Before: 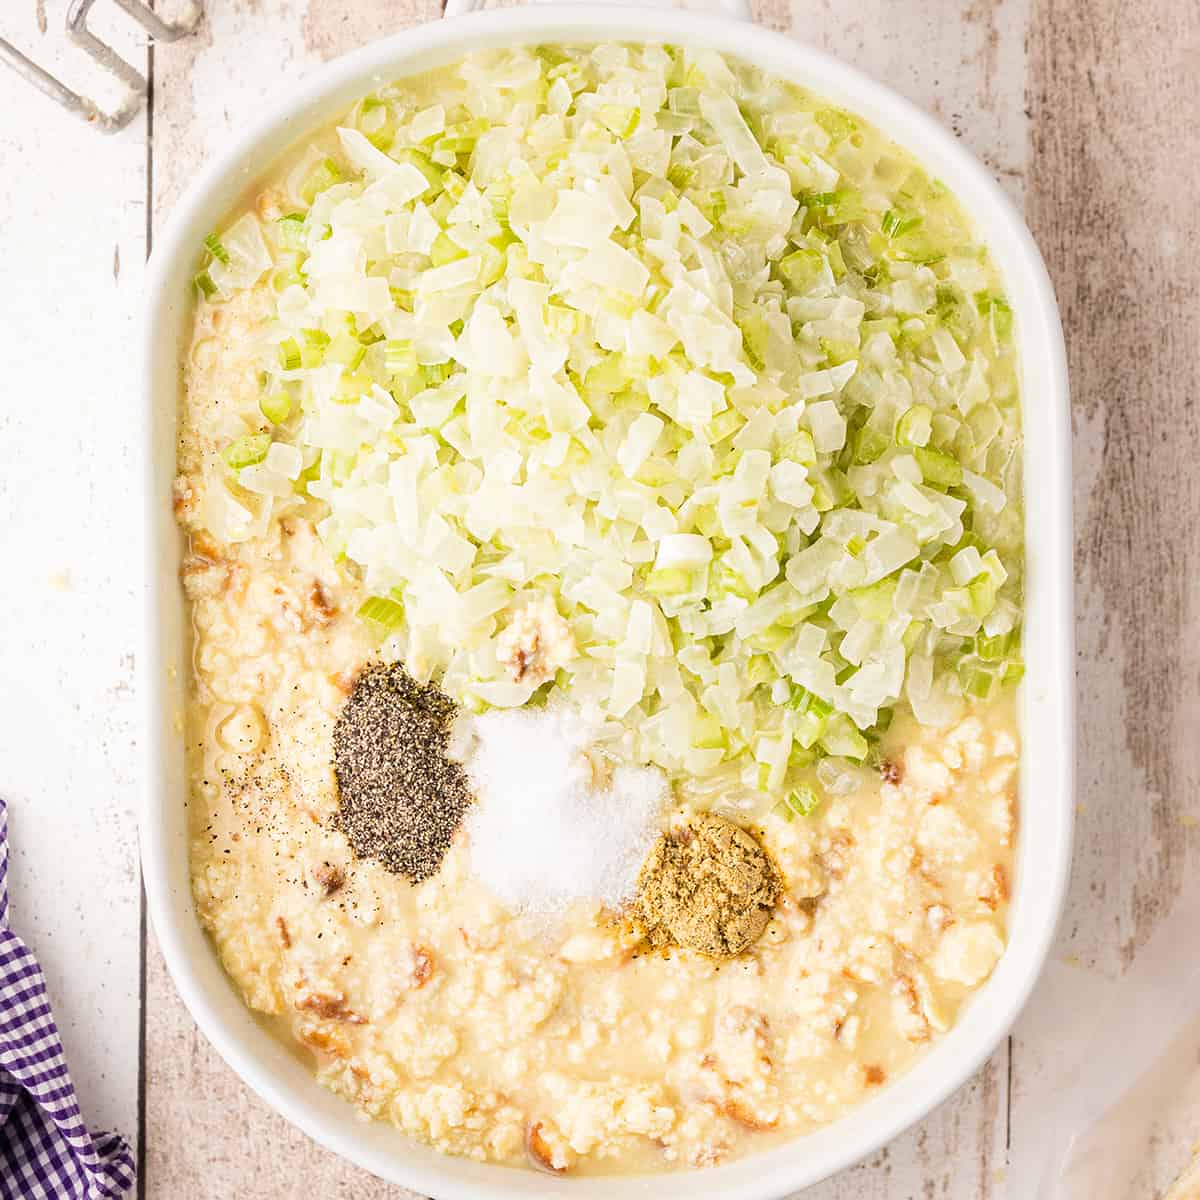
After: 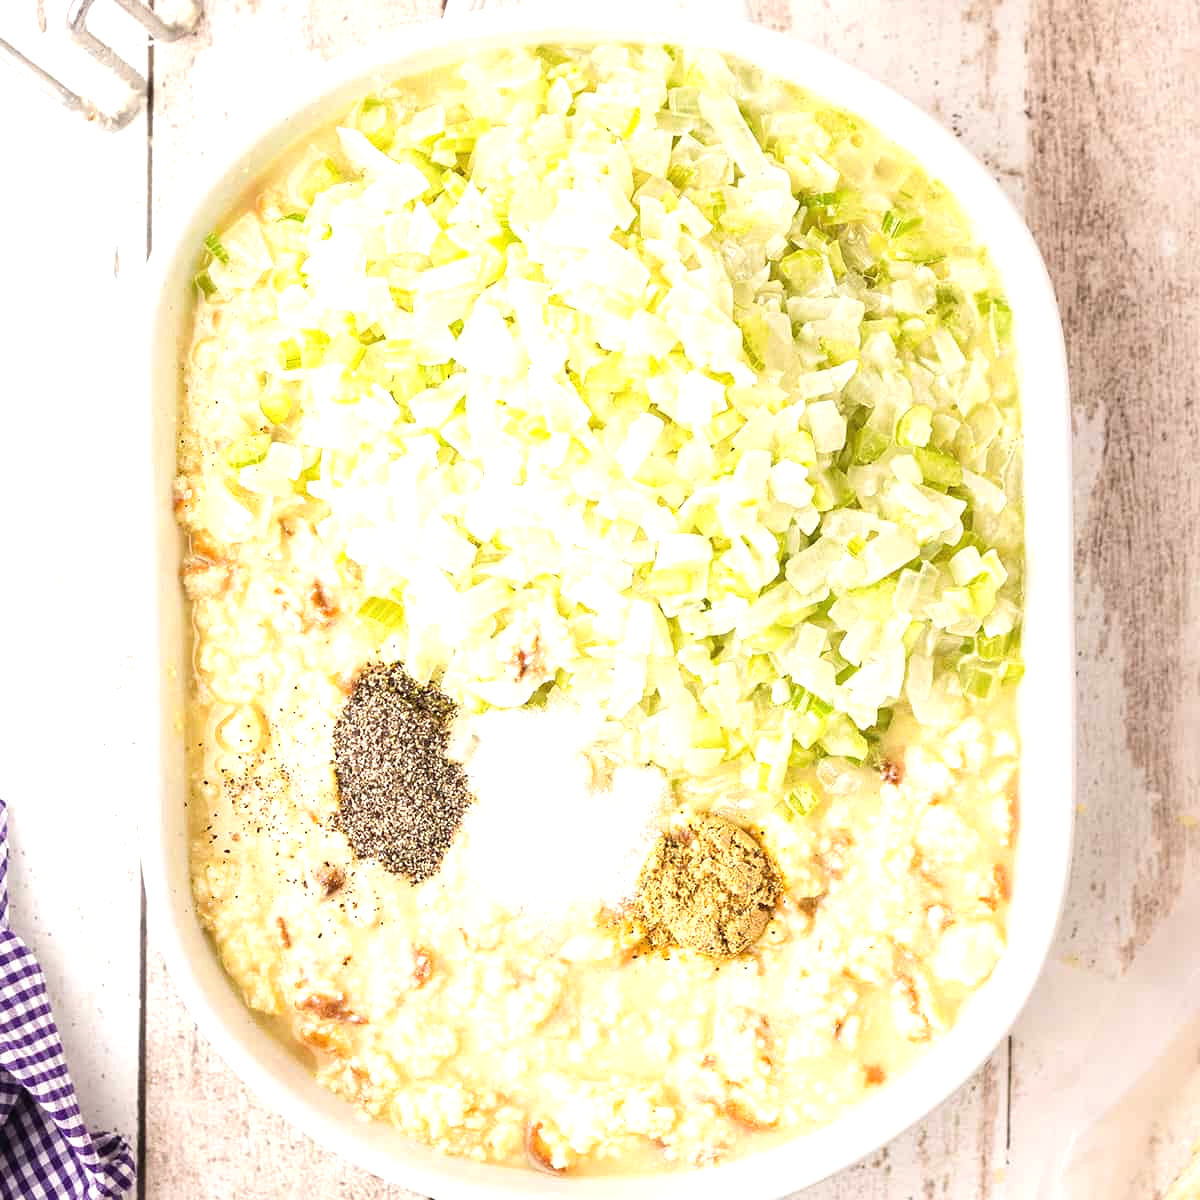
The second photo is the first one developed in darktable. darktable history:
exposure: black level correction -0.001, exposure 0.534 EV, compensate highlight preservation false
